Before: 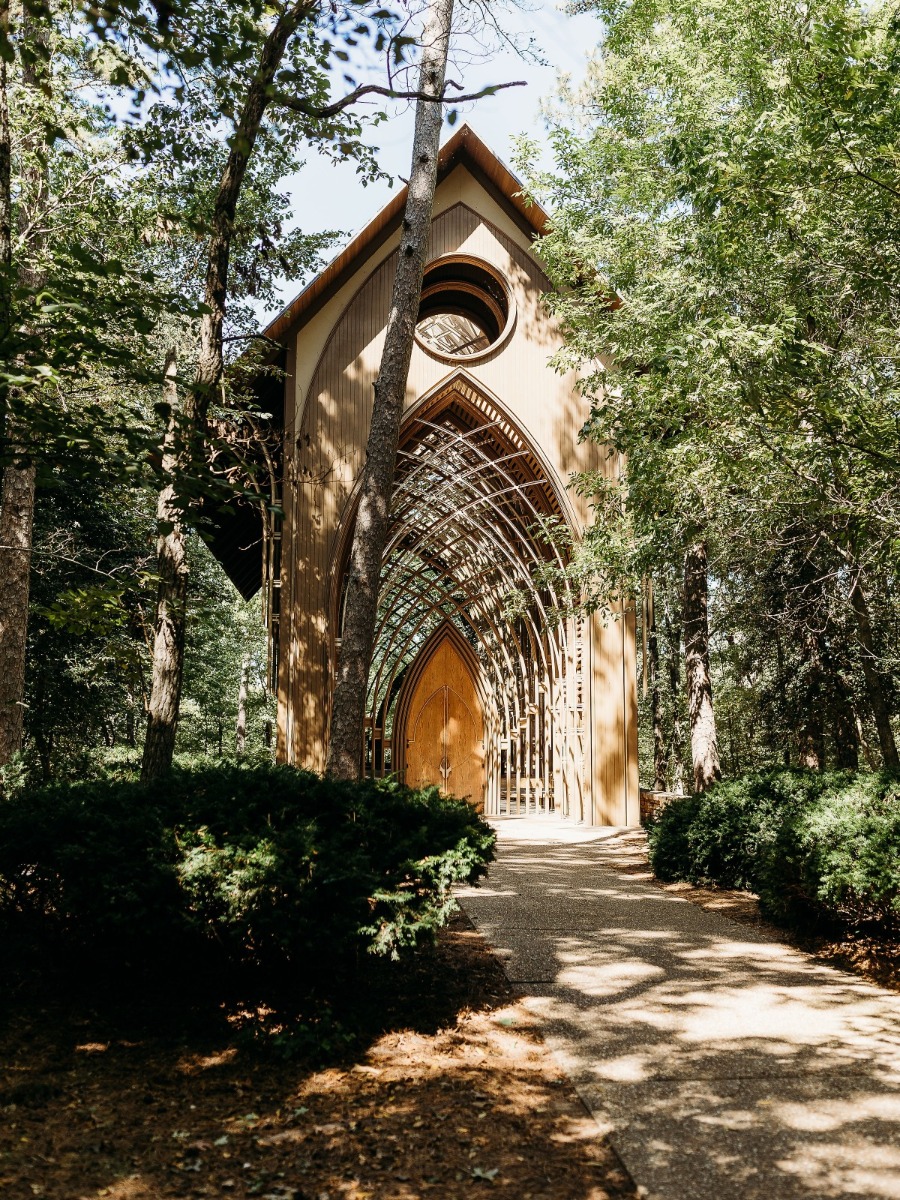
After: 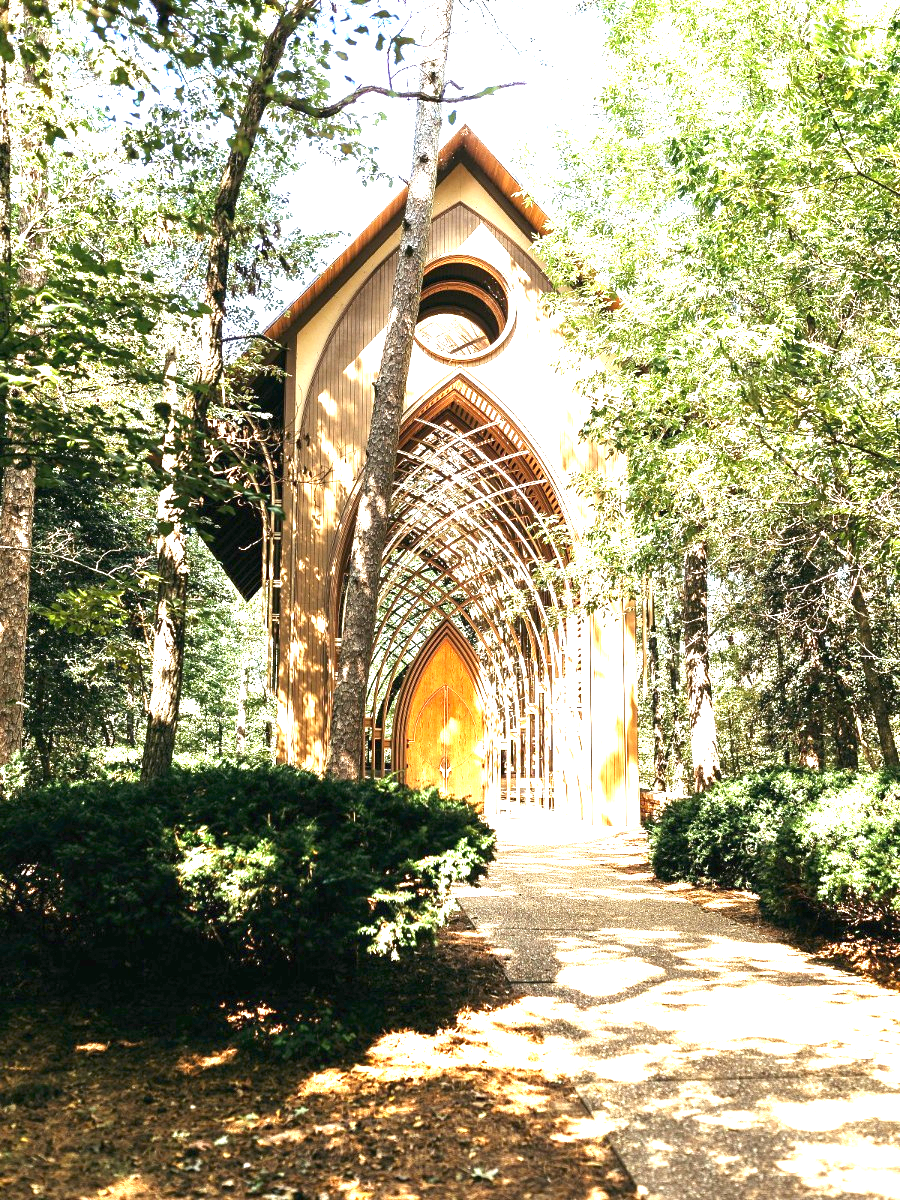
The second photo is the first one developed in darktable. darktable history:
exposure: black level correction 0, exposure 2.363 EV, compensate highlight preservation false
